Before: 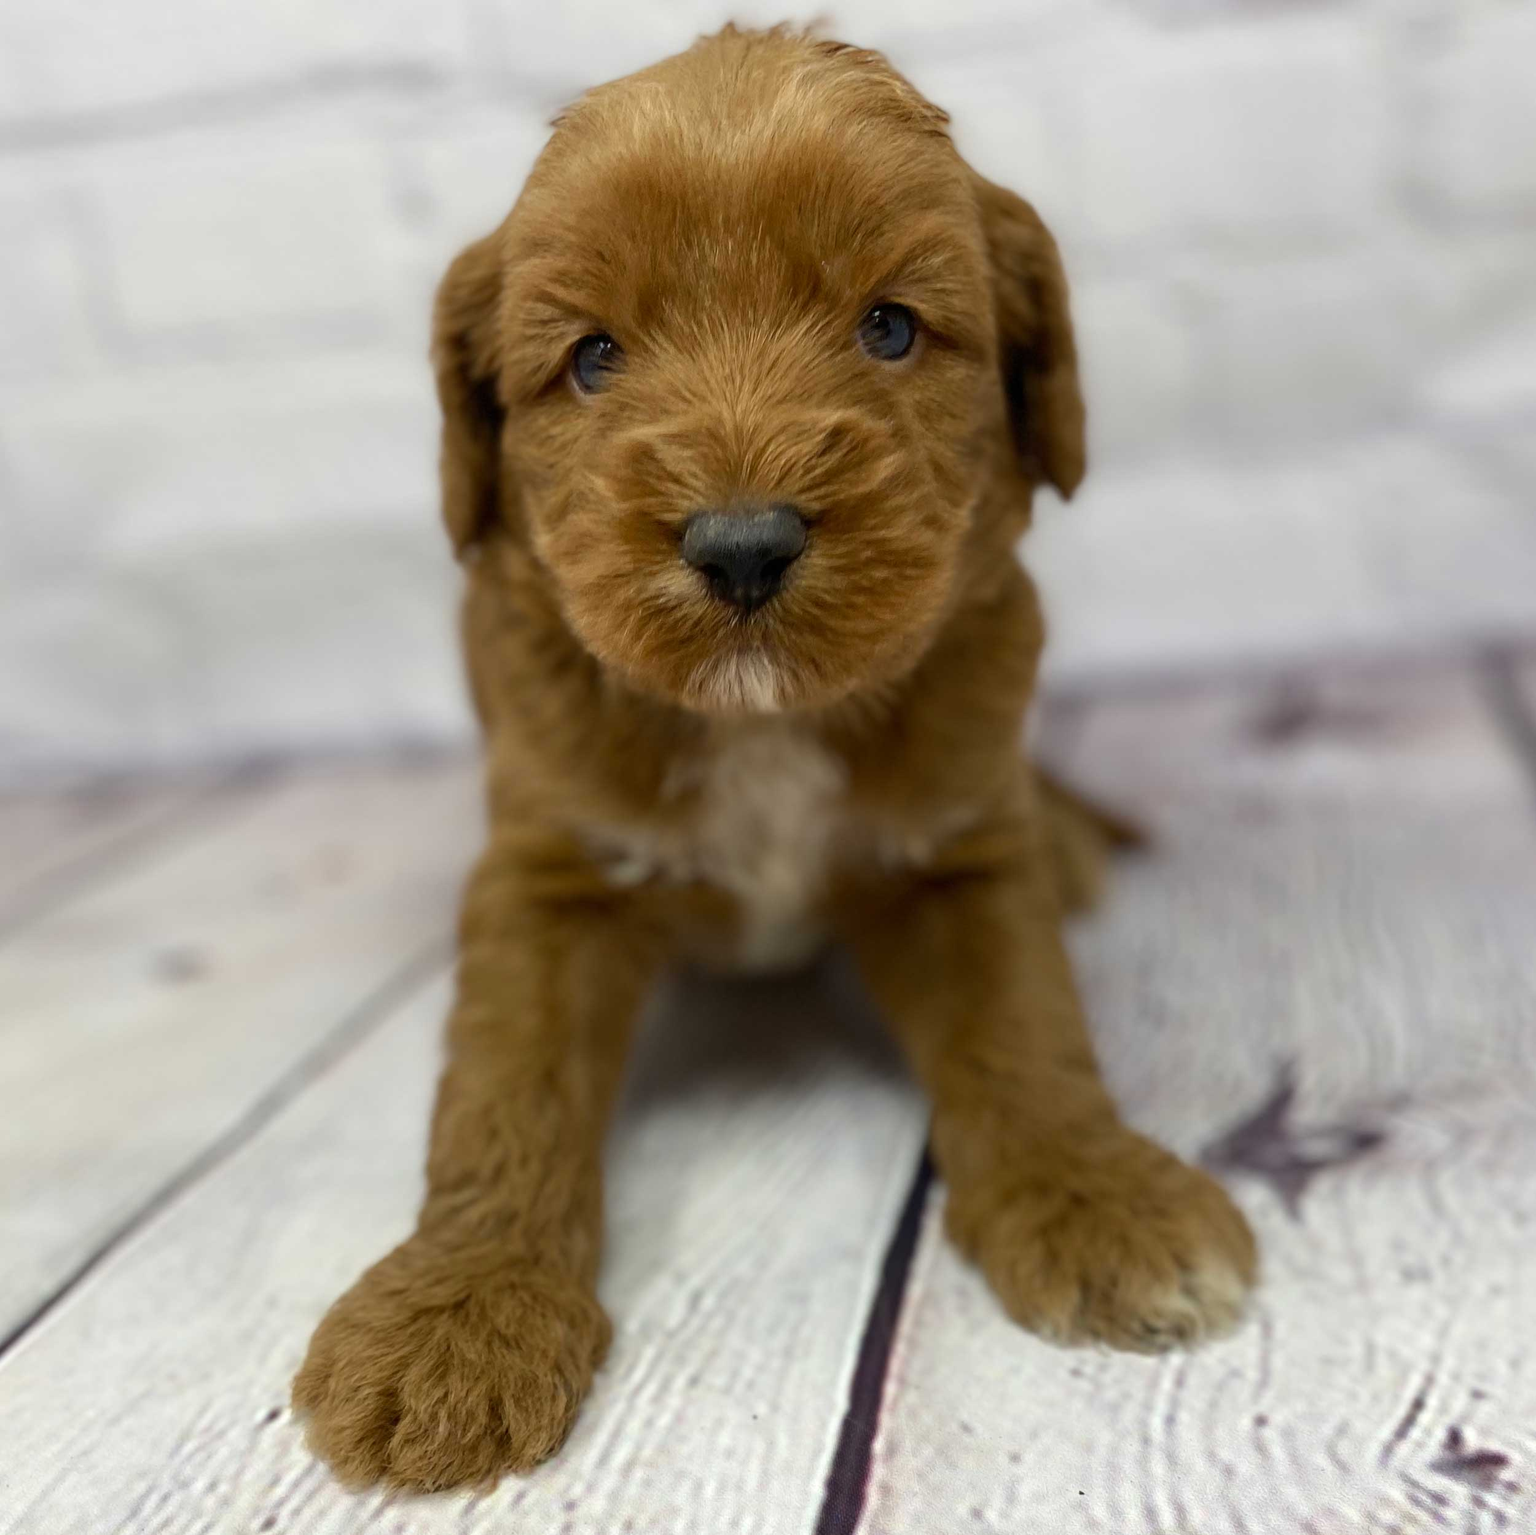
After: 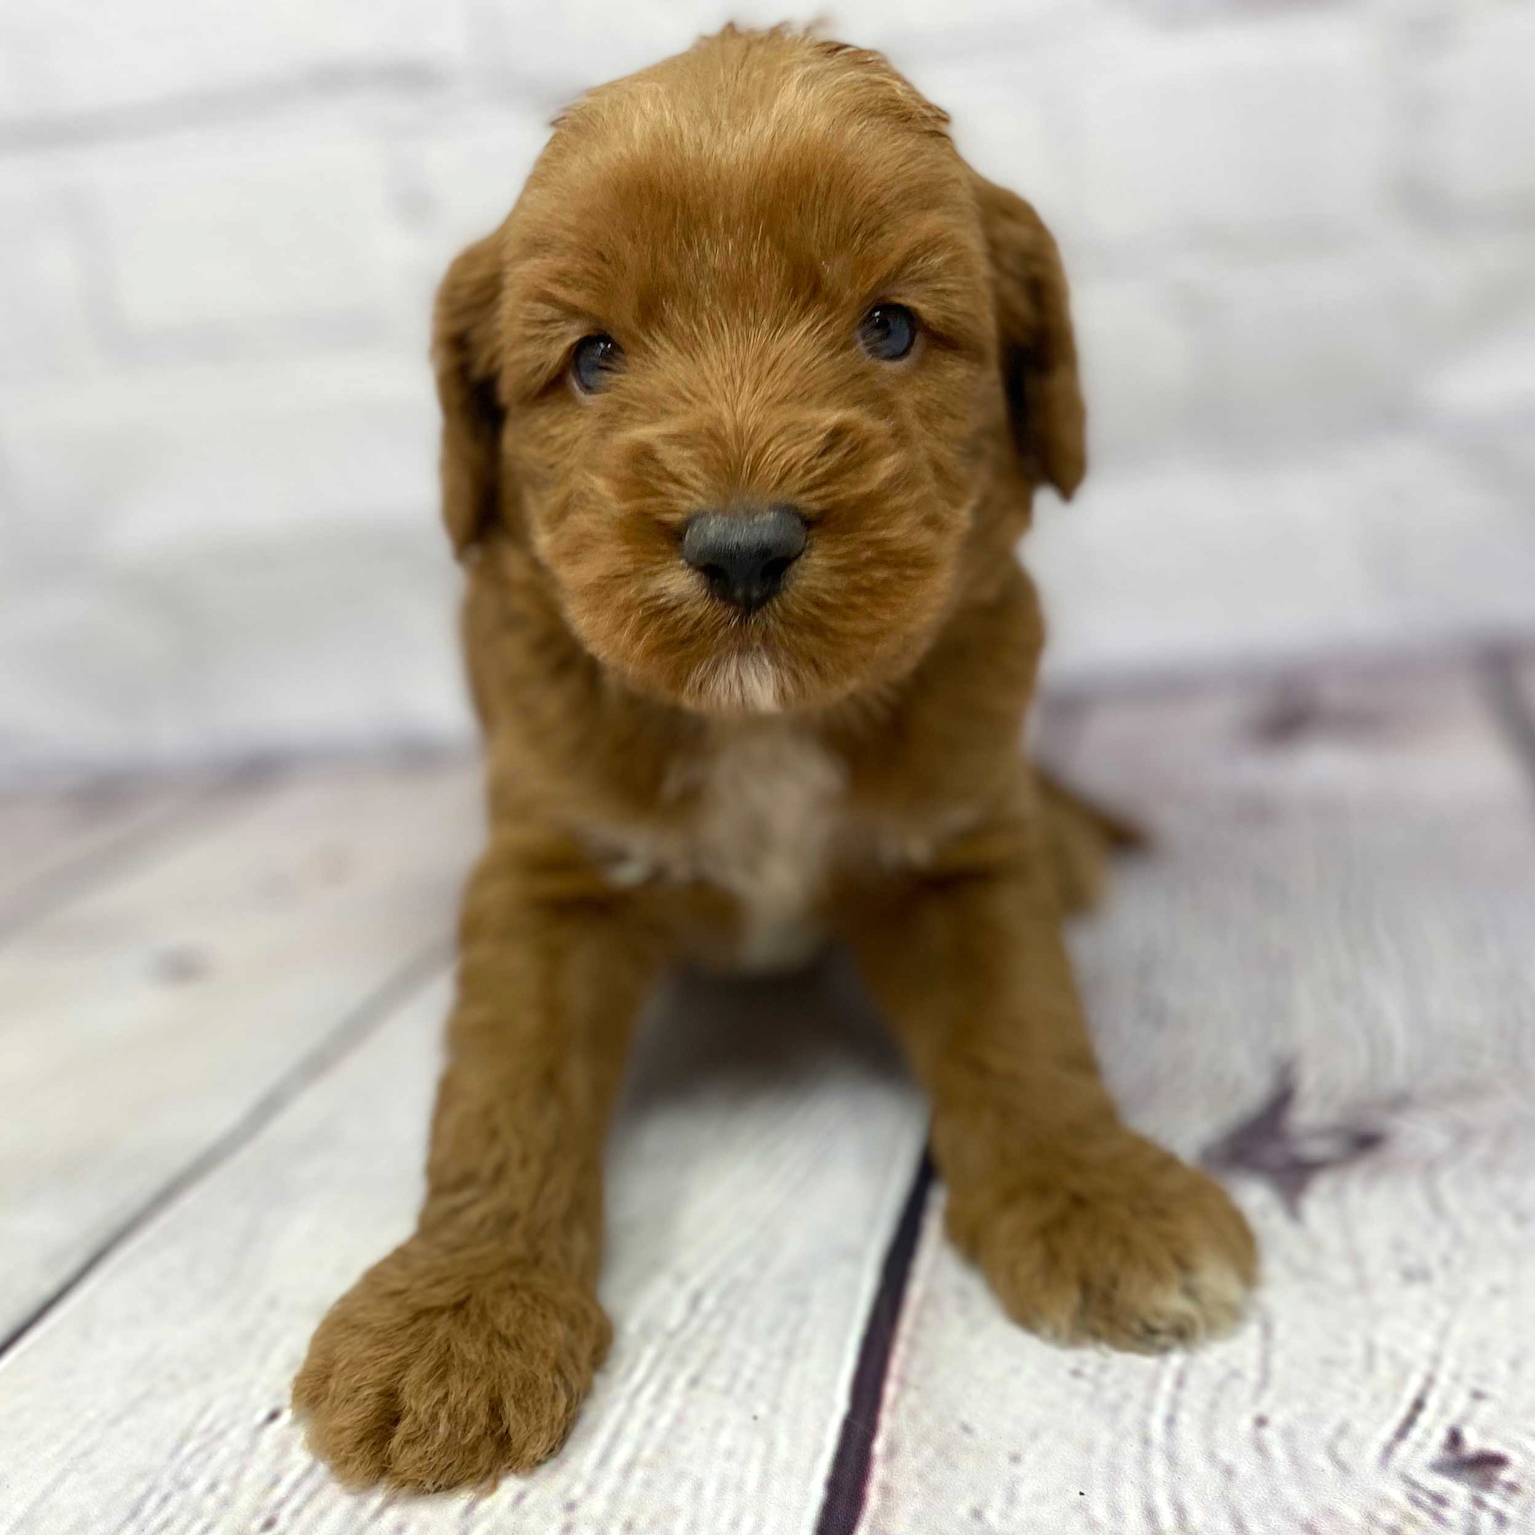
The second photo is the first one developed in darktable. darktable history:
exposure: exposure 0.153 EV, compensate exposure bias true, compensate highlight preservation false
